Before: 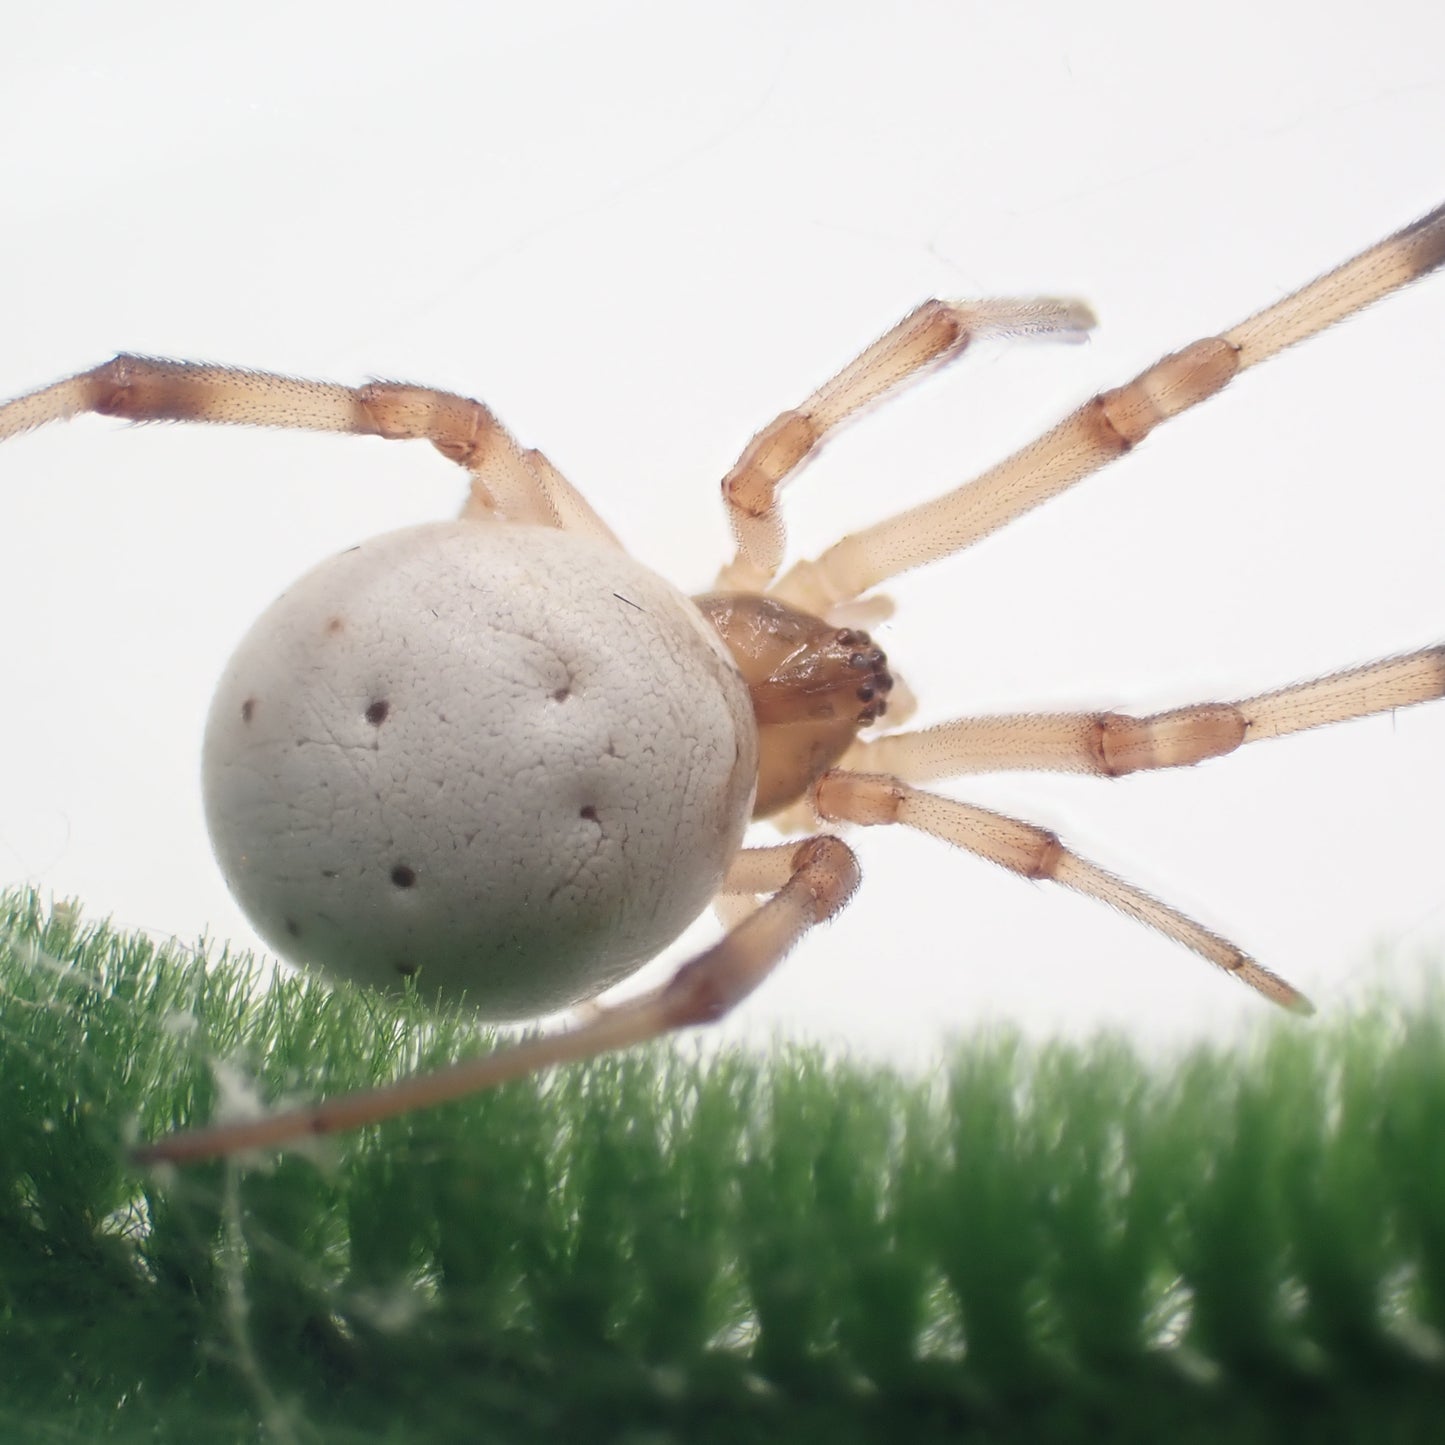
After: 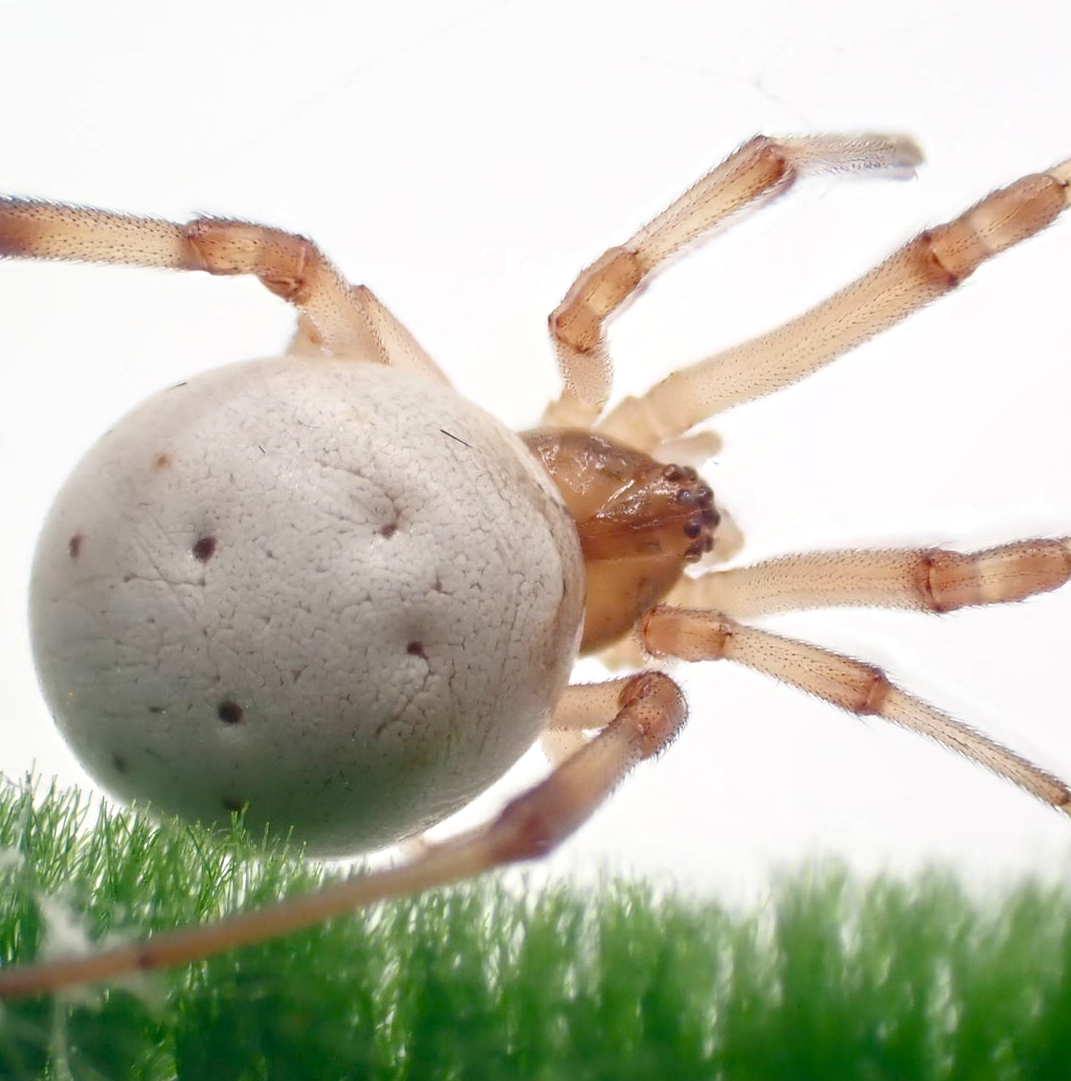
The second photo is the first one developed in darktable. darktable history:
color balance rgb: perceptual saturation grading › global saturation 44.556%, perceptual saturation grading › highlights -50.395%, perceptual saturation grading › shadows 30.467%, global vibrance 20%
local contrast: on, module defaults
crop and rotate: left 11.978%, top 11.396%, right 13.88%, bottom 13.762%
exposure: exposure 0.084 EV, compensate highlight preservation false
